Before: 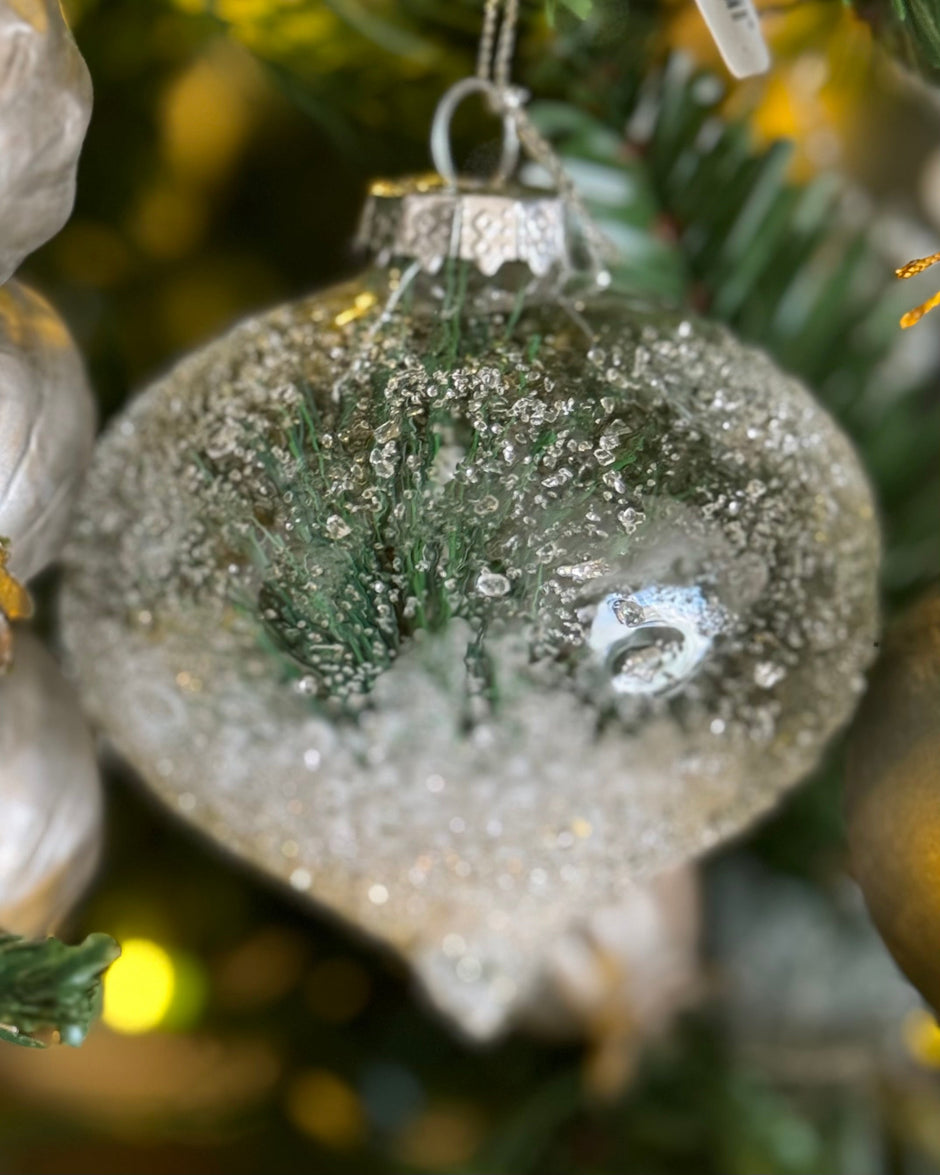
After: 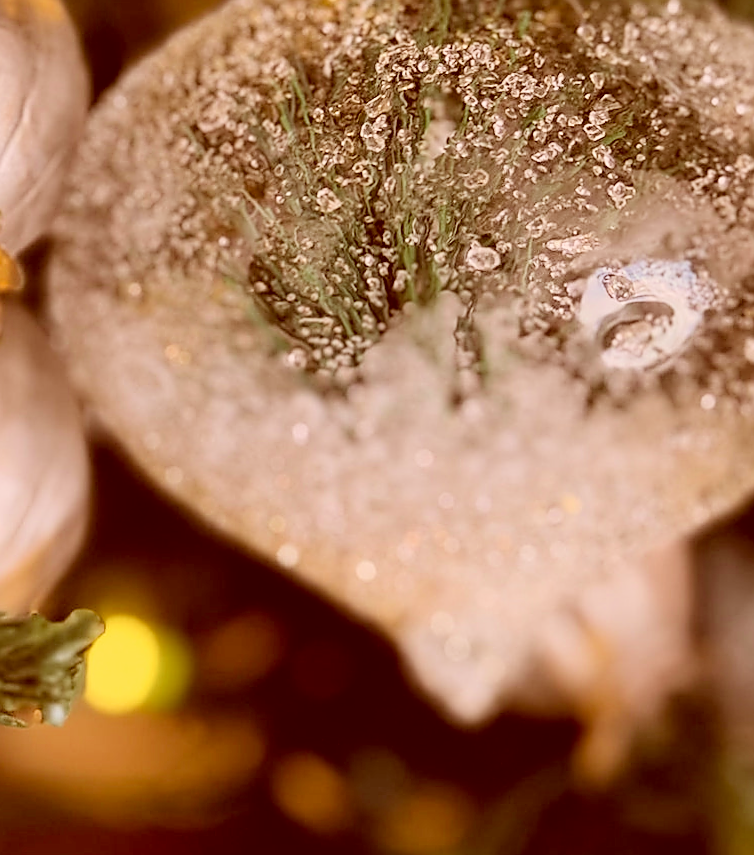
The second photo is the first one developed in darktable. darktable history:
crop: top 26.531%, right 17.959%
color correction: highlights a* 9.03, highlights b* 8.71, shadows a* 40, shadows b* 40, saturation 0.8
sharpen: radius 1.4, amount 1.25, threshold 0.7
filmic rgb: black relative exposure -7.65 EV, white relative exposure 4.56 EV, hardness 3.61, color science v6 (2022)
exposure: exposure 0.636 EV, compensate highlight preservation false
rotate and perspective: rotation 0.226°, lens shift (vertical) -0.042, crop left 0.023, crop right 0.982, crop top 0.006, crop bottom 0.994
